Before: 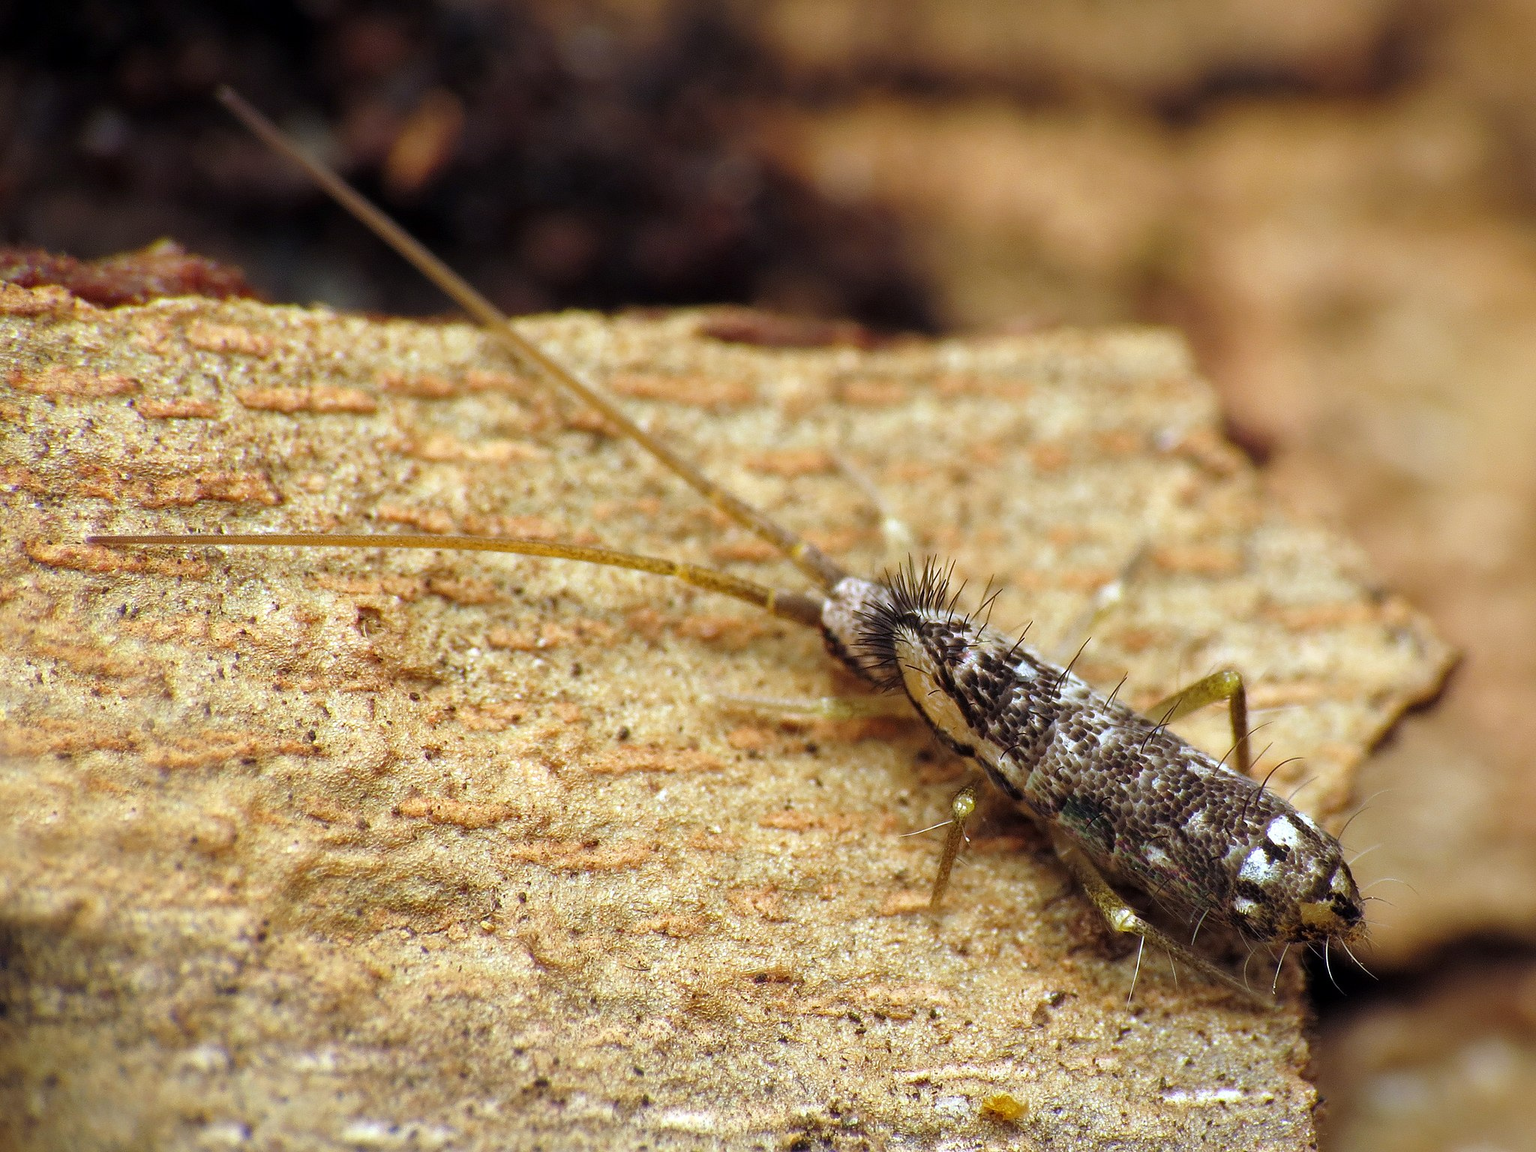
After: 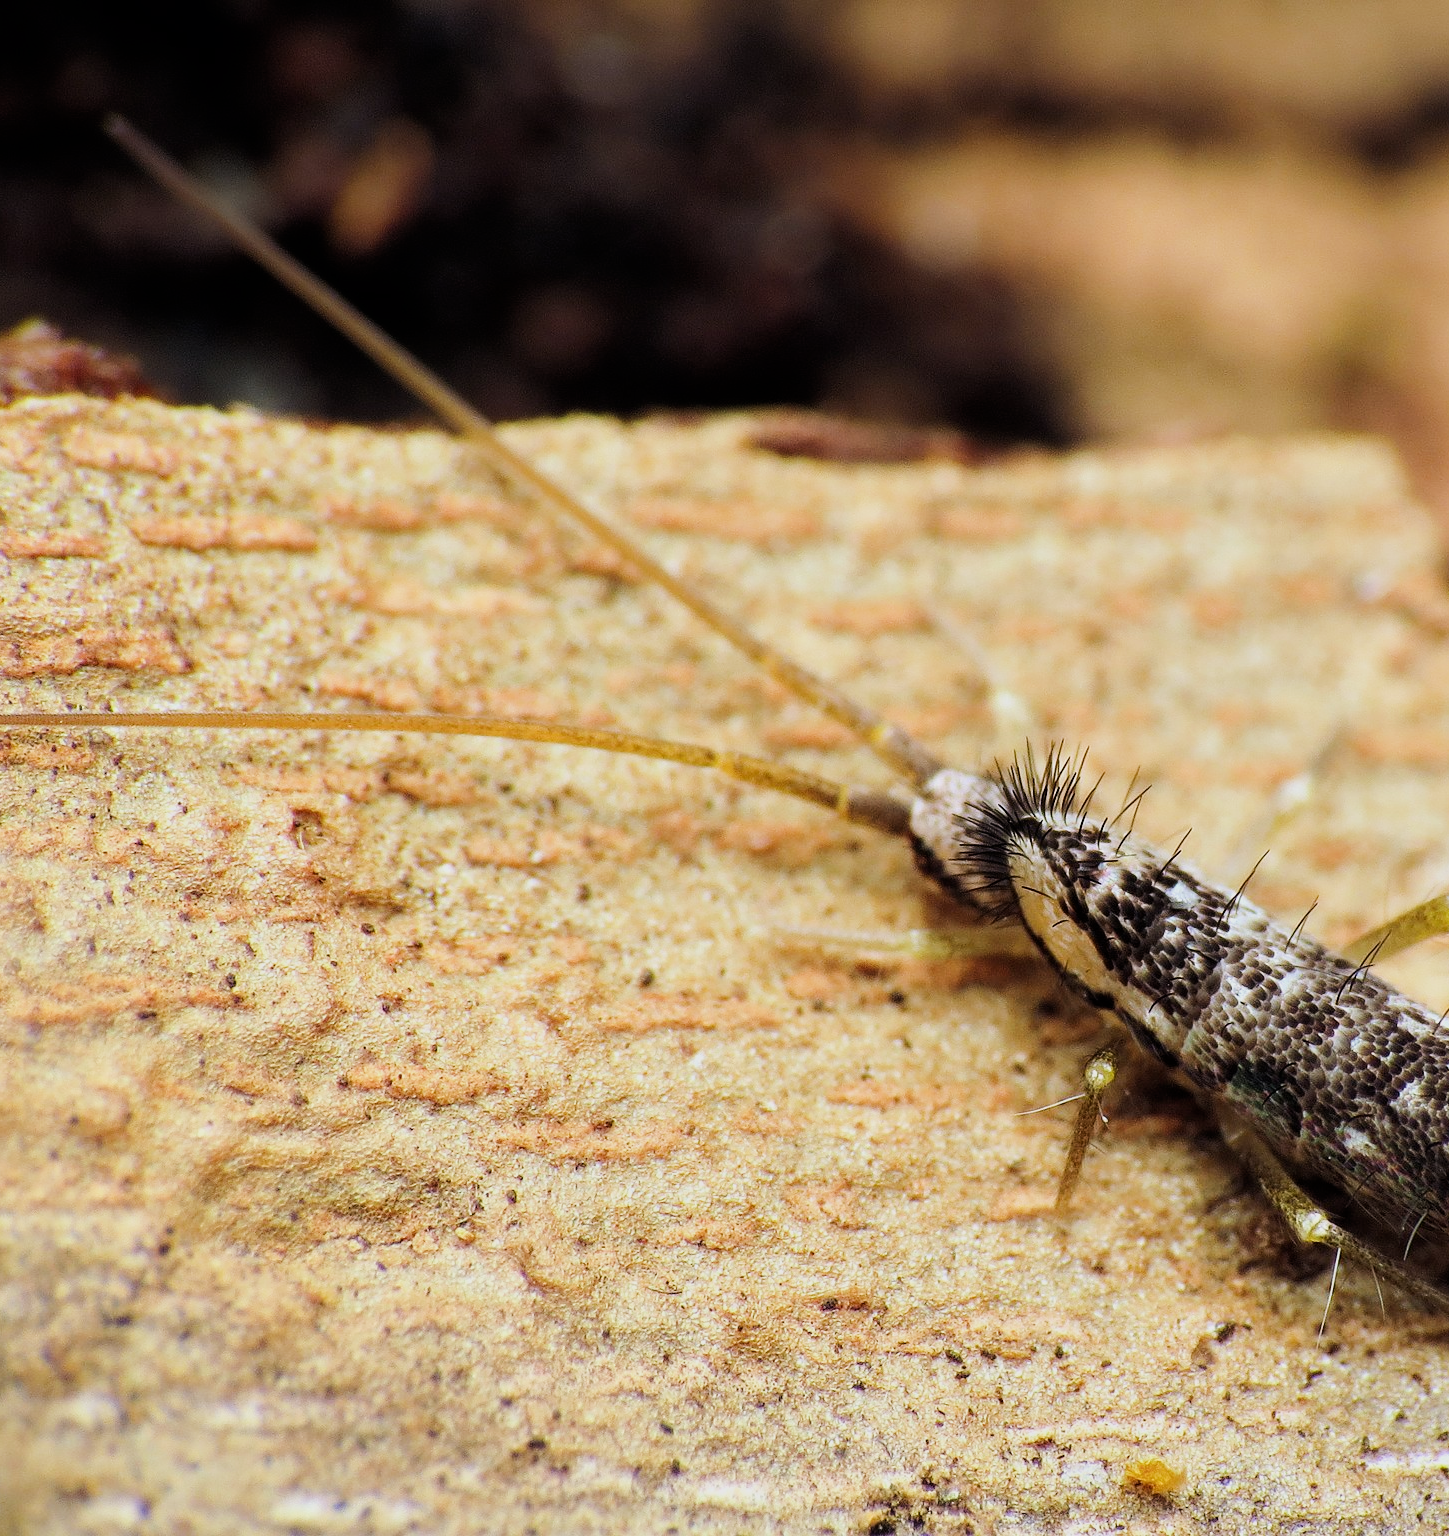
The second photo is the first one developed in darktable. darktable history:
tone equalizer: -8 EV 0.001 EV, -7 EV -0.002 EV, -6 EV 0.002 EV, -5 EV -0.03 EV, -4 EV -0.116 EV, -3 EV -0.169 EV, -2 EV 0.24 EV, -1 EV 0.702 EV, +0 EV 0.493 EV
crop and rotate: left 9.061%, right 20.142%
filmic rgb: black relative exposure -7.65 EV, white relative exposure 4.56 EV, hardness 3.61
white balance: emerald 1
